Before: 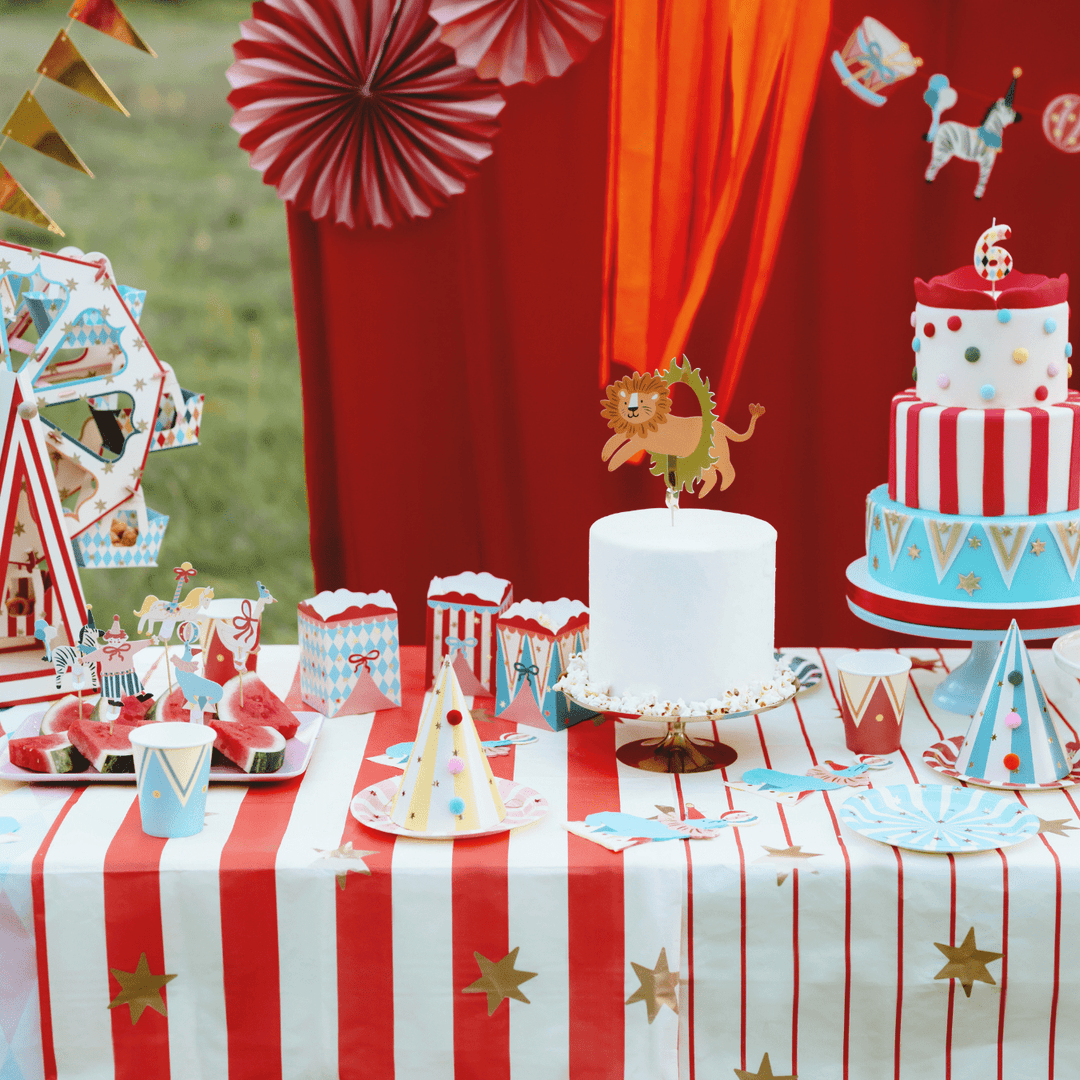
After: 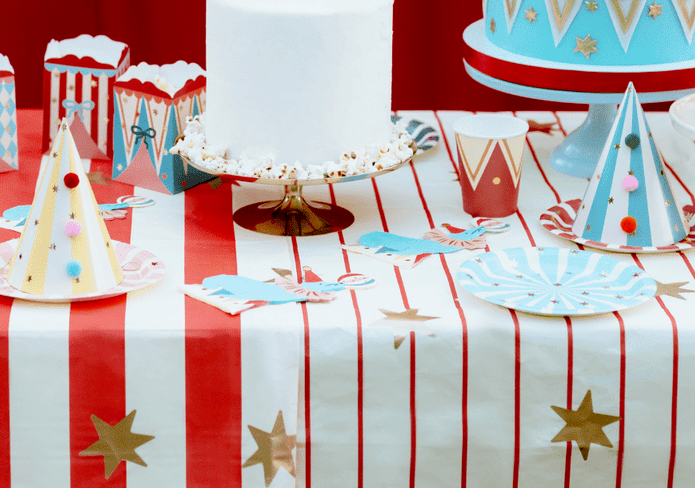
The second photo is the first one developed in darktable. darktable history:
exposure: black level correction 0.012, compensate highlight preservation false
crop and rotate: left 35.583%, top 49.799%, bottom 5.009%
